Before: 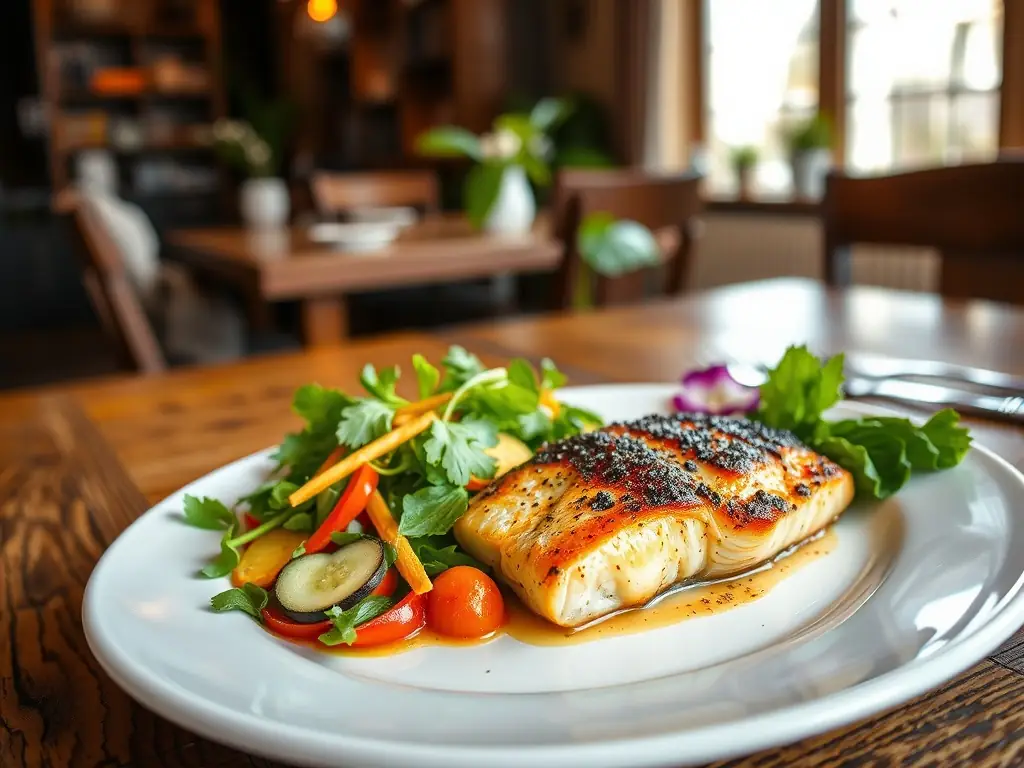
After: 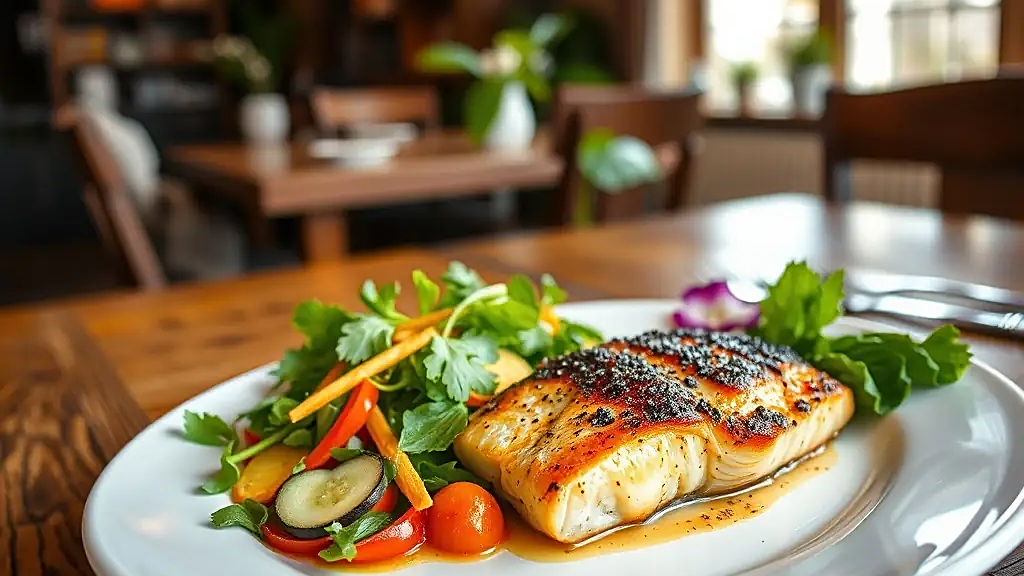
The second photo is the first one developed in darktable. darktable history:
sharpen: on, module defaults
crop: top 11.038%, bottom 13.962%
